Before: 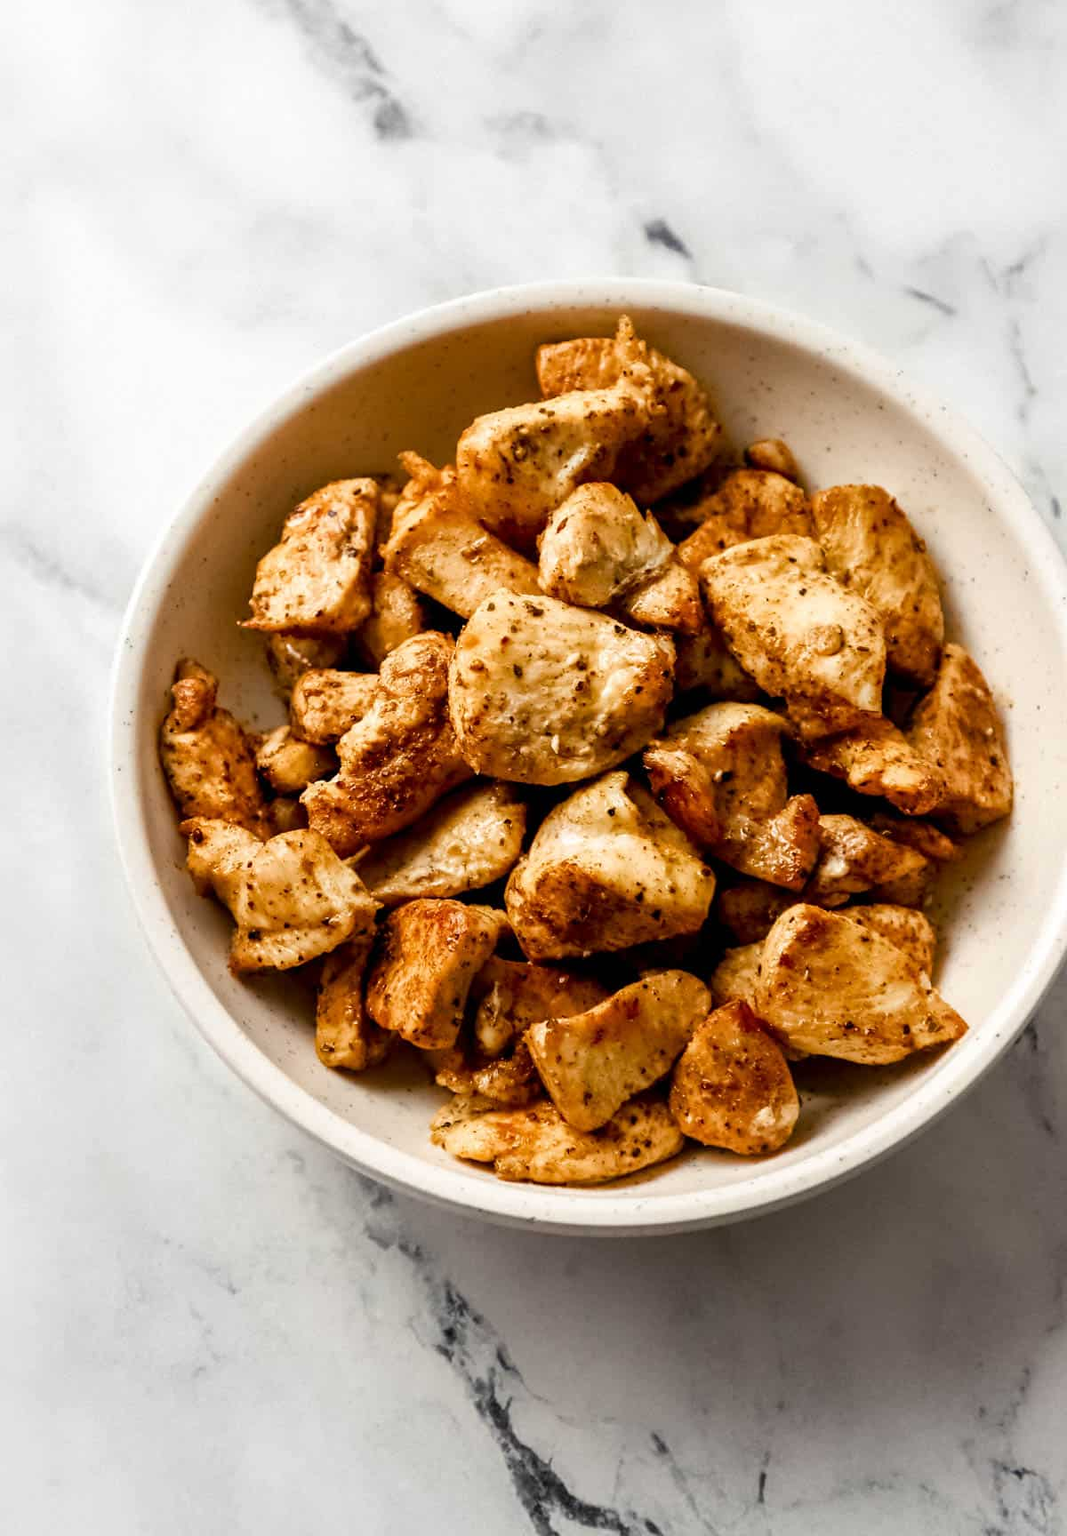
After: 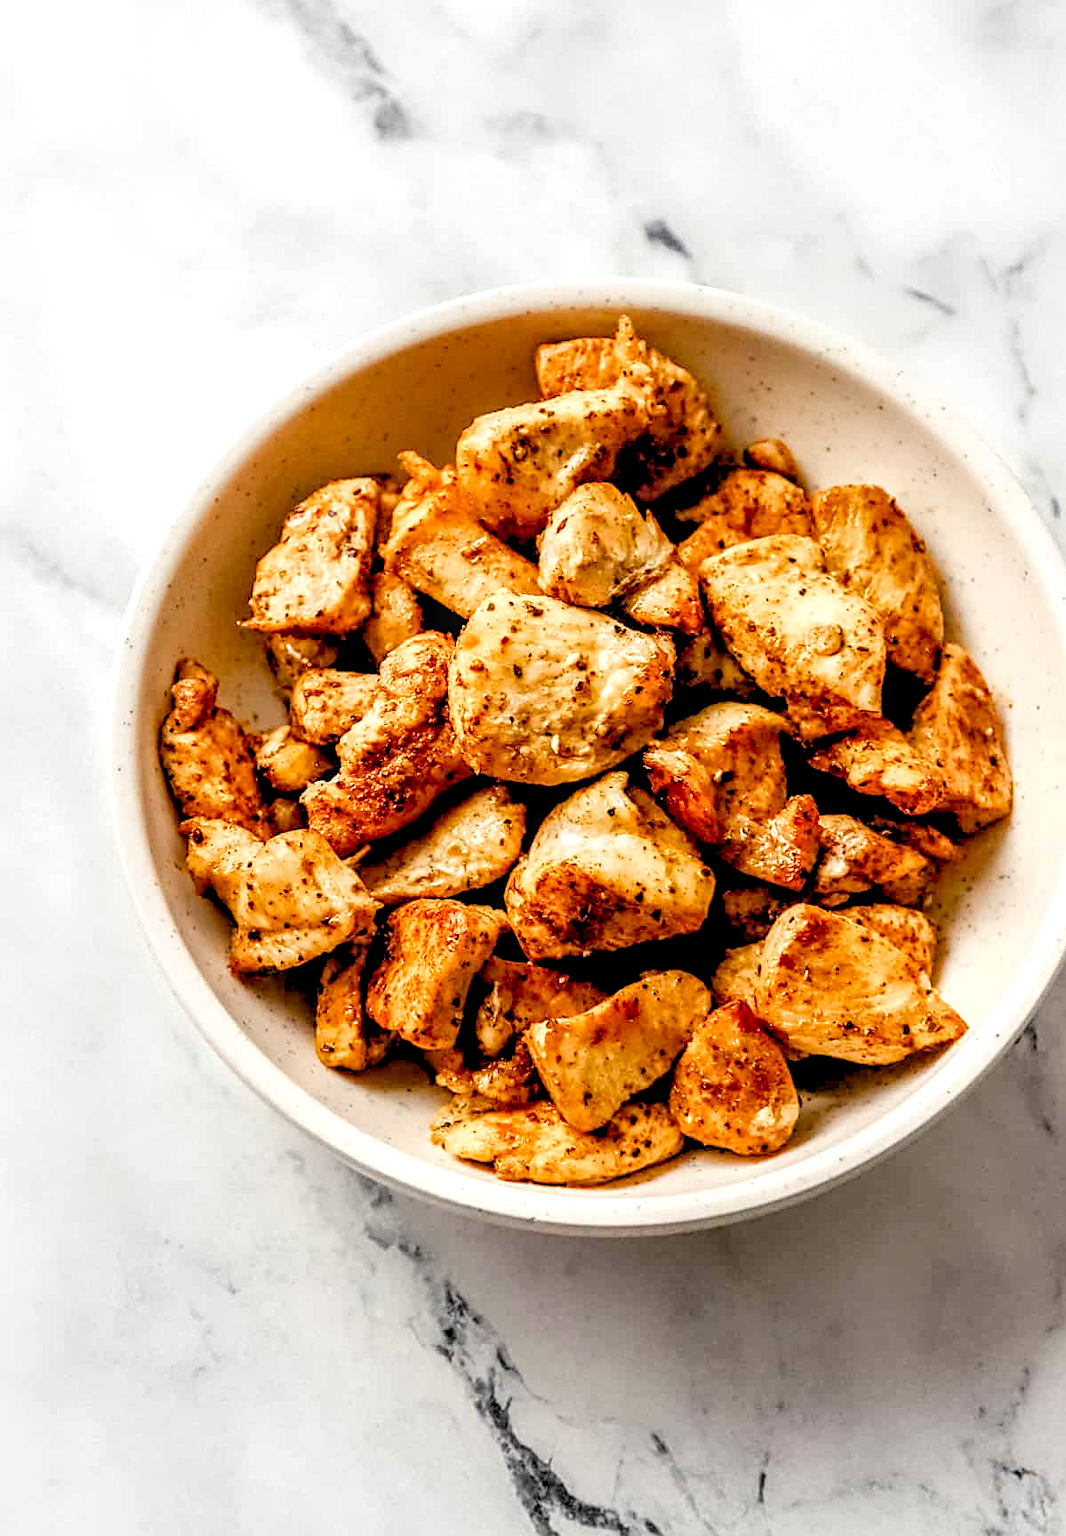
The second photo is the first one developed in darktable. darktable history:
sharpen: on, module defaults
levels: levels [0.072, 0.414, 0.976]
local contrast: highlights 23%, detail 150%
